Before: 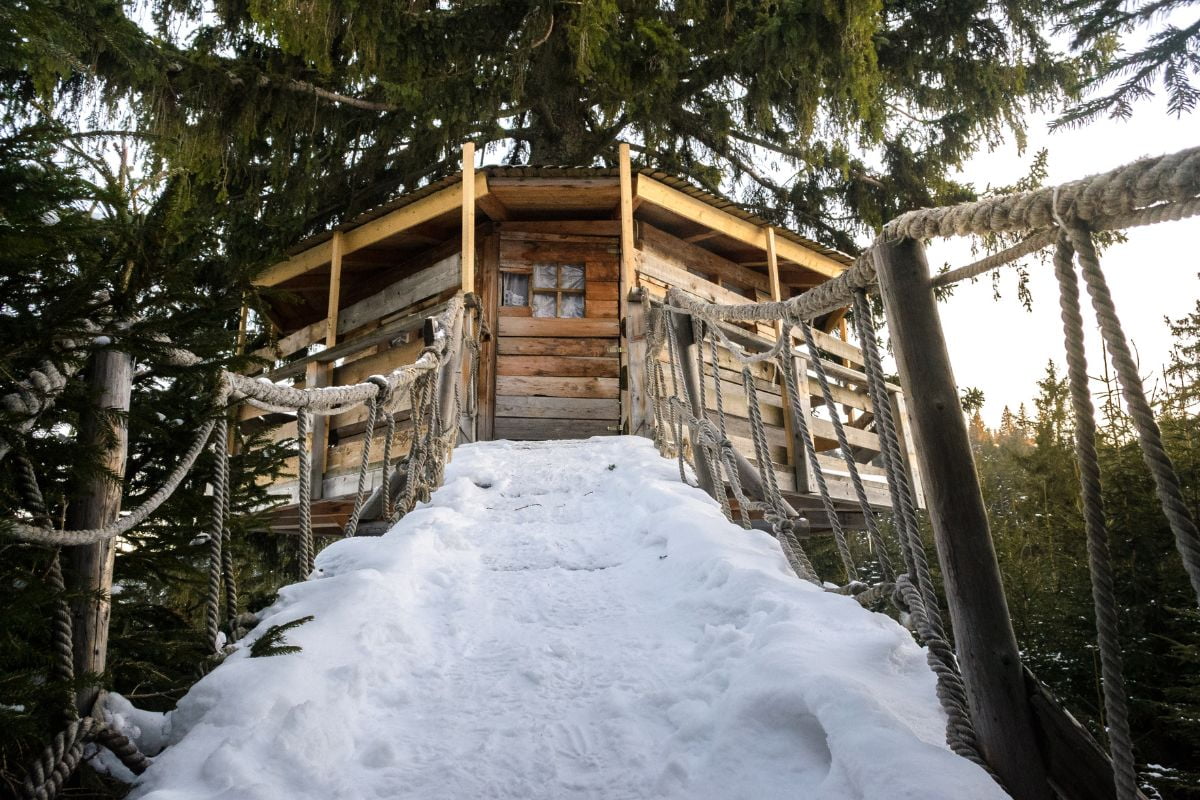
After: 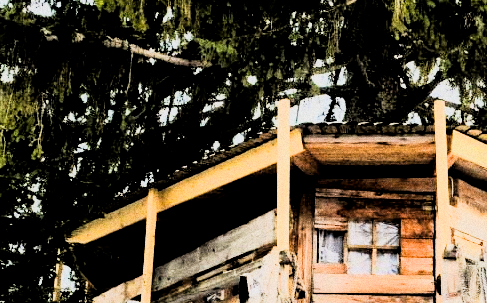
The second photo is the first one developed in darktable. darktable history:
crop: left 15.452%, top 5.459%, right 43.956%, bottom 56.62%
filmic rgb: black relative exposure -5 EV, hardness 2.88, contrast 1.3, highlights saturation mix -30%
contrast brightness saturation: contrast 0.04, saturation 0.16
grain: coarseness 0.09 ISO, strength 40%
local contrast: mode bilateral grid, contrast 20, coarseness 50, detail 140%, midtone range 0.2
exposure: black level correction 0, exposure 0.7 EV, compensate exposure bias true, compensate highlight preservation false
rgb curve: curves: ch0 [(0, 0) (0.21, 0.15) (0.24, 0.21) (0.5, 0.75) (0.75, 0.96) (0.89, 0.99) (1, 1)]; ch1 [(0, 0.02) (0.21, 0.13) (0.25, 0.2) (0.5, 0.67) (0.75, 0.9) (0.89, 0.97) (1, 1)]; ch2 [(0, 0.02) (0.21, 0.13) (0.25, 0.2) (0.5, 0.67) (0.75, 0.9) (0.89, 0.97) (1, 1)], compensate middle gray true
